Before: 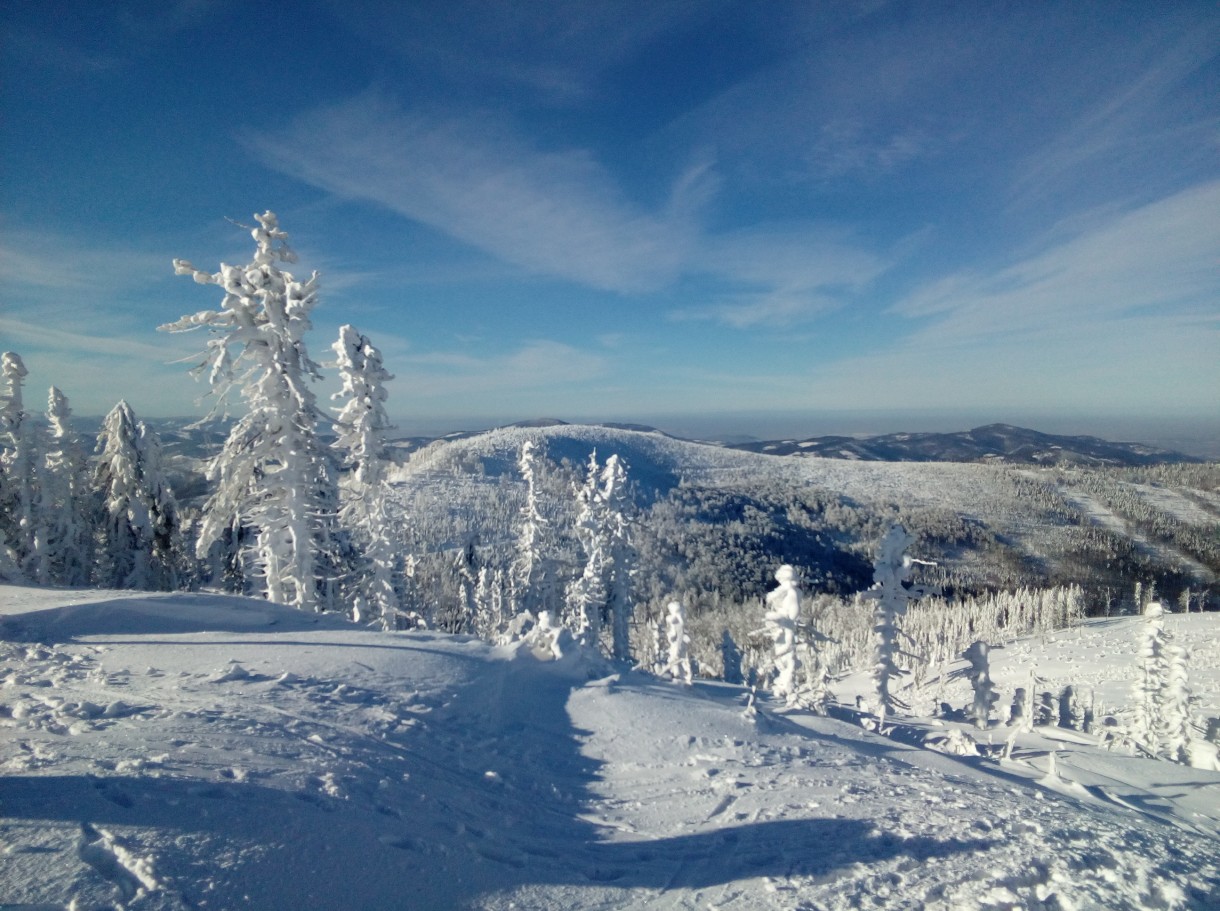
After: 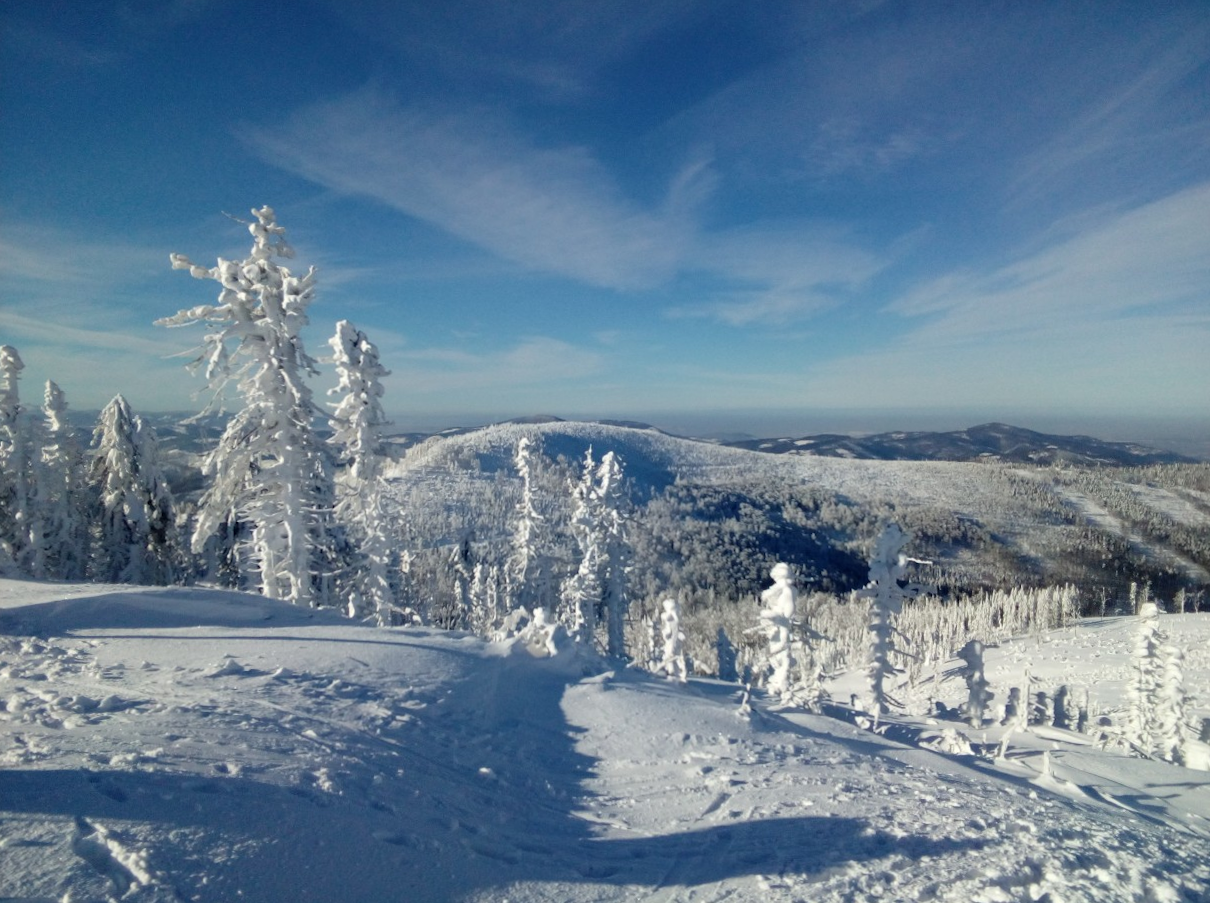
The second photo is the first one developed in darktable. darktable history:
crop and rotate: angle -0.337°
